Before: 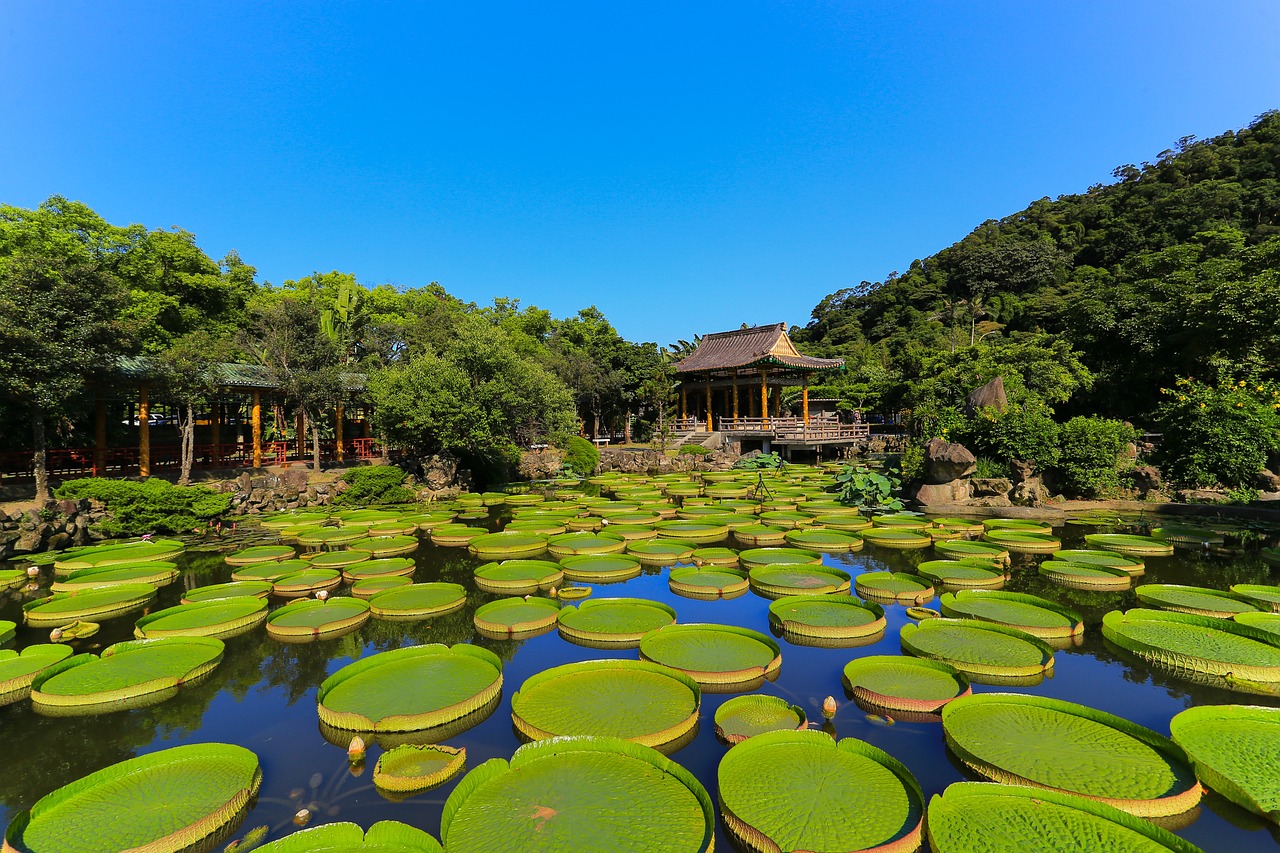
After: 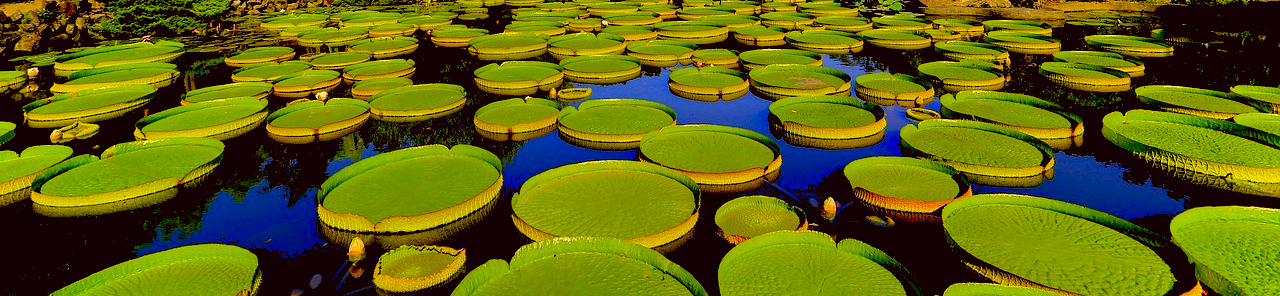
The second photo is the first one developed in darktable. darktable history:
levels: levels [0, 0.478, 1]
color correction: highlights a* -0.373, highlights b* 39.9, shadows a* 9.43, shadows b* -0.832
crop and rotate: top 58.645%, bottom 6.553%
exposure: black level correction 0.055, exposure -0.036 EV, compensate exposure bias true, compensate highlight preservation false
